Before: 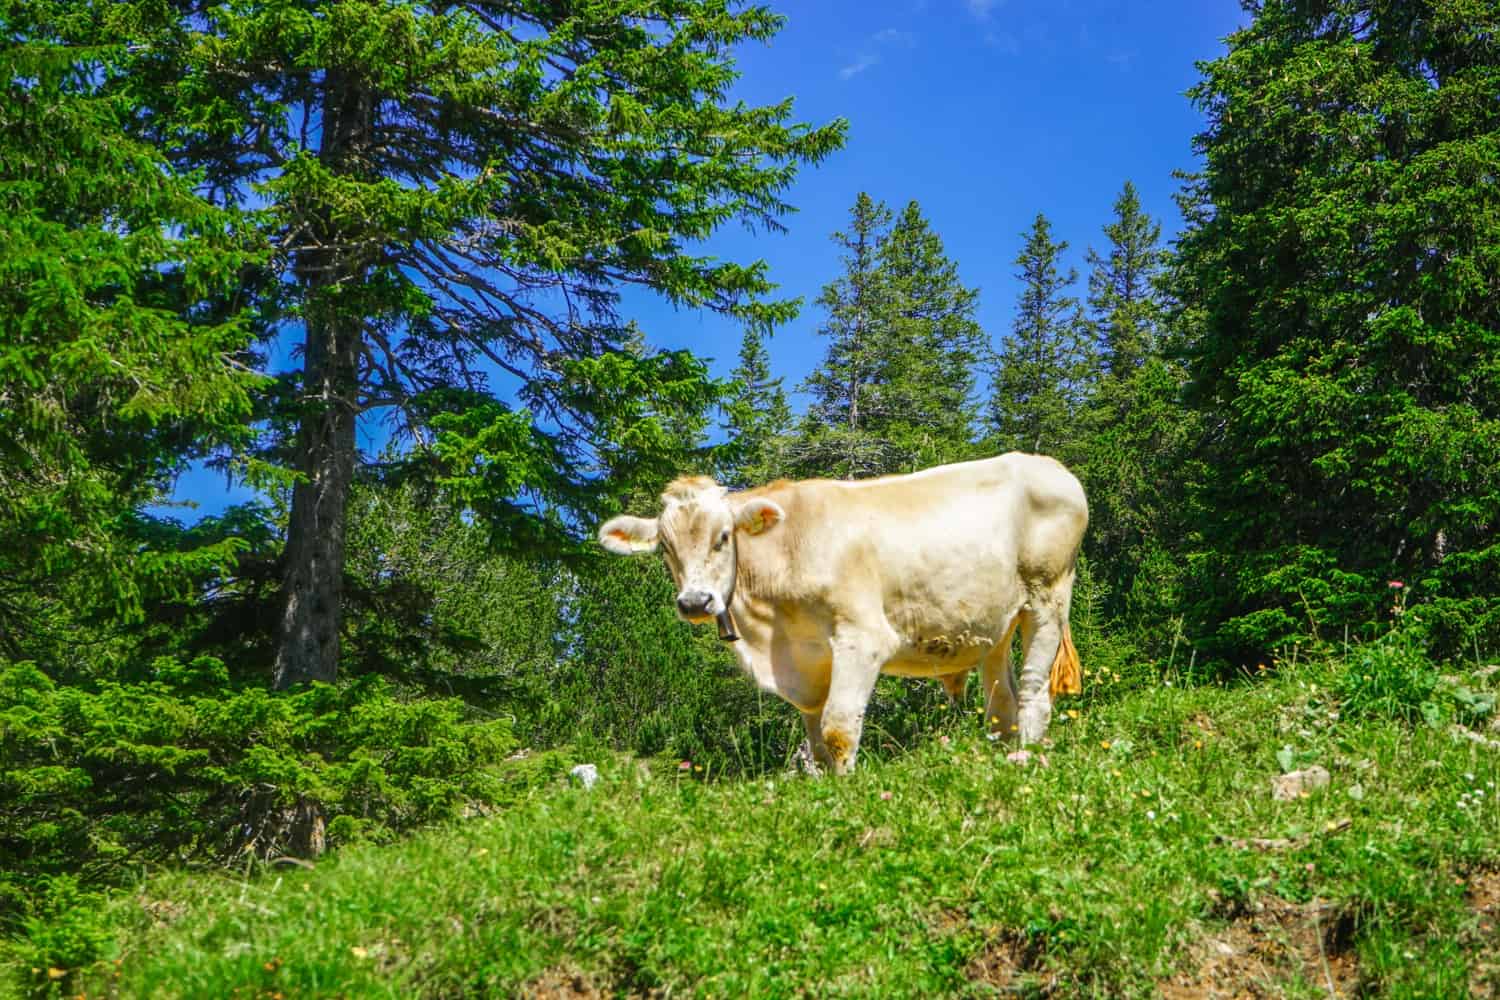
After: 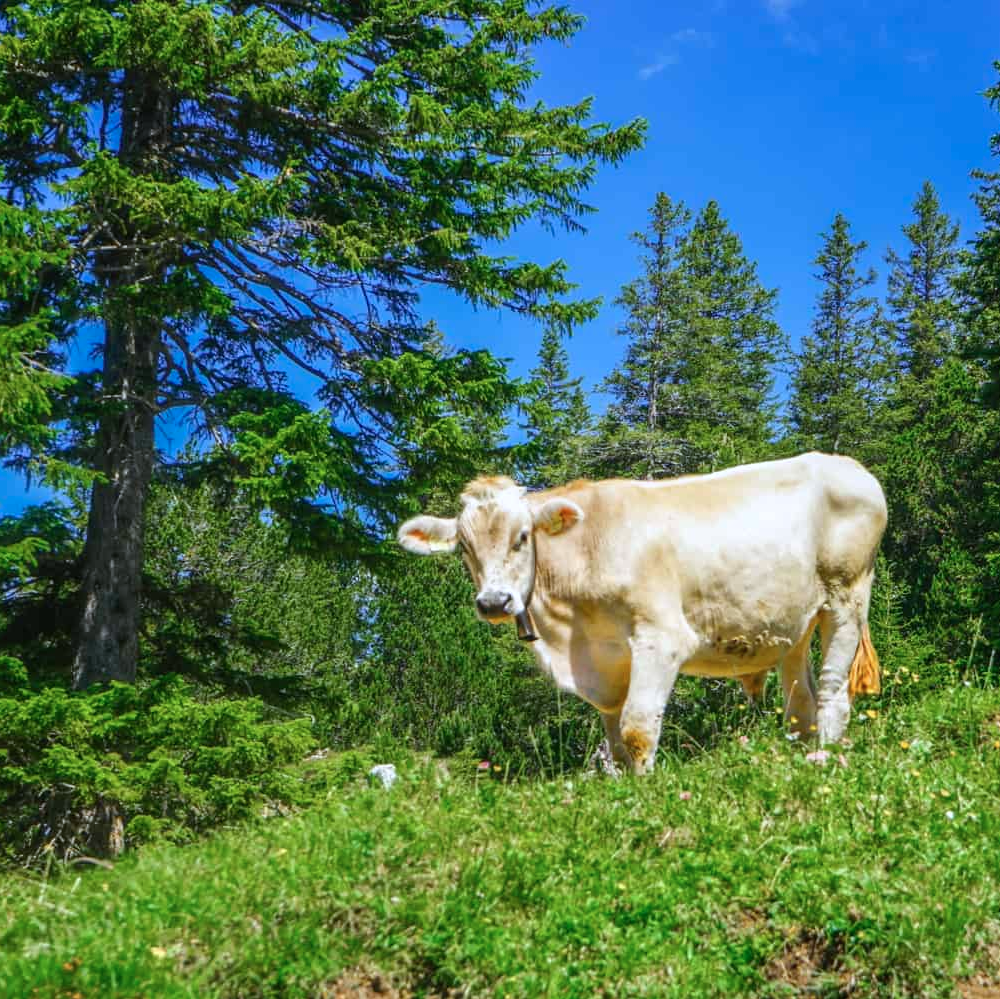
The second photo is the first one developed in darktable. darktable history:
crop and rotate: left 13.413%, right 19.89%
color correction: highlights a* -0.695, highlights b* -9.2
